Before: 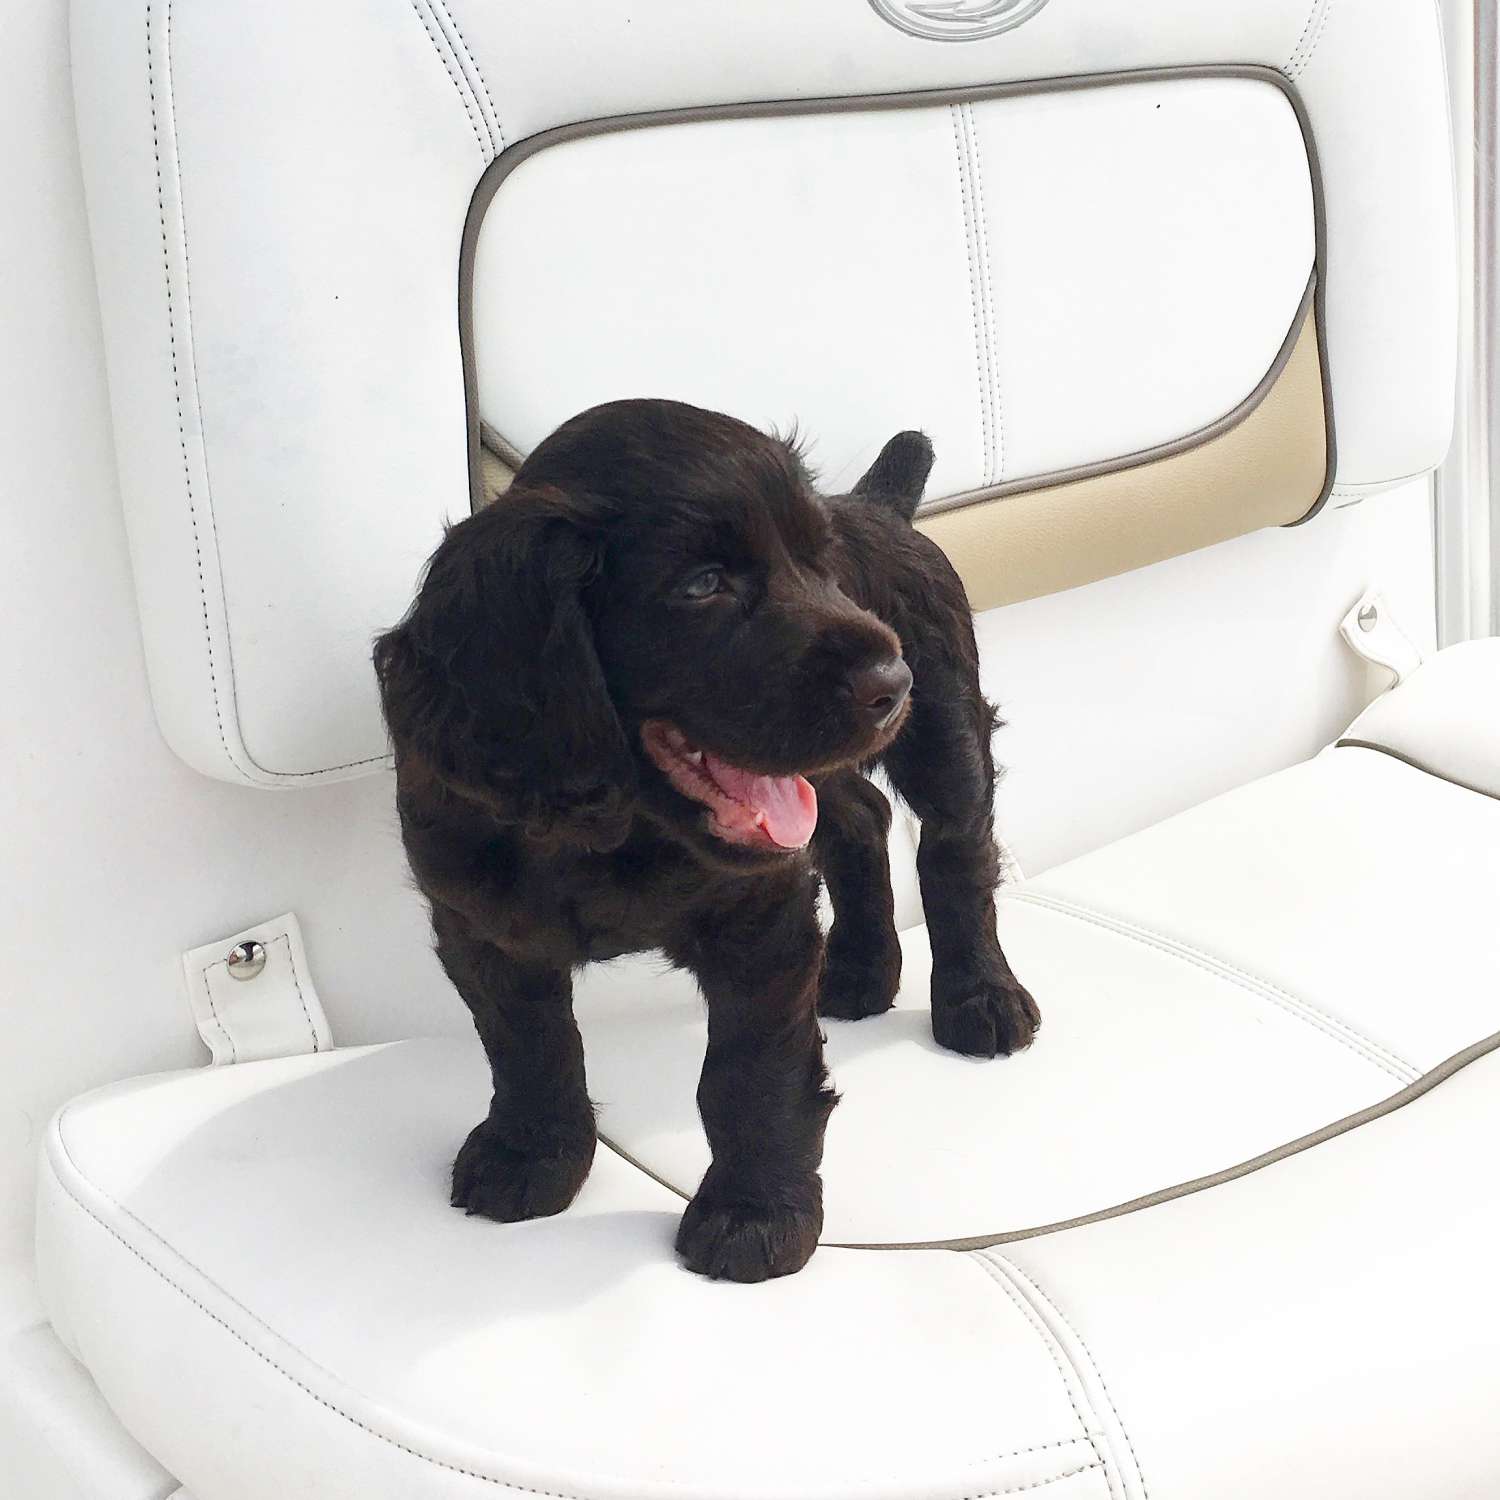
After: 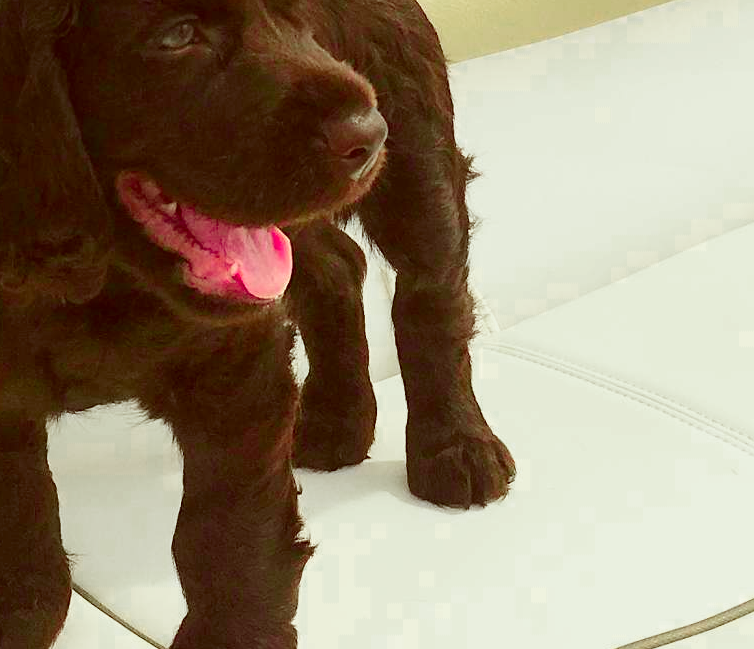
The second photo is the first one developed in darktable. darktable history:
color correction: highlights a* -5.94, highlights b* 9.48, shadows a* 10.12, shadows b* 23.94
color zones: curves: ch0 [(0, 0.533) (0.126, 0.533) (0.234, 0.533) (0.368, 0.357) (0.5, 0.5) (0.625, 0.5) (0.74, 0.637) (0.875, 0.5)]; ch1 [(0.004, 0.708) (0.129, 0.662) (0.25, 0.5) (0.375, 0.331) (0.496, 0.396) (0.625, 0.649) (0.739, 0.26) (0.875, 0.5) (1, 0.478)]; ch2 [(0, 0.409) (0.132, 0.403) (0.236, 0.558) (0.379, 0.448) (0.5, 0.5) (0.625, 0.5) (0.691, 0.39) (0.875, 0.5)]
crop: left 35.03%, top 36.625%, right 14.663%, bottom 20.057%
